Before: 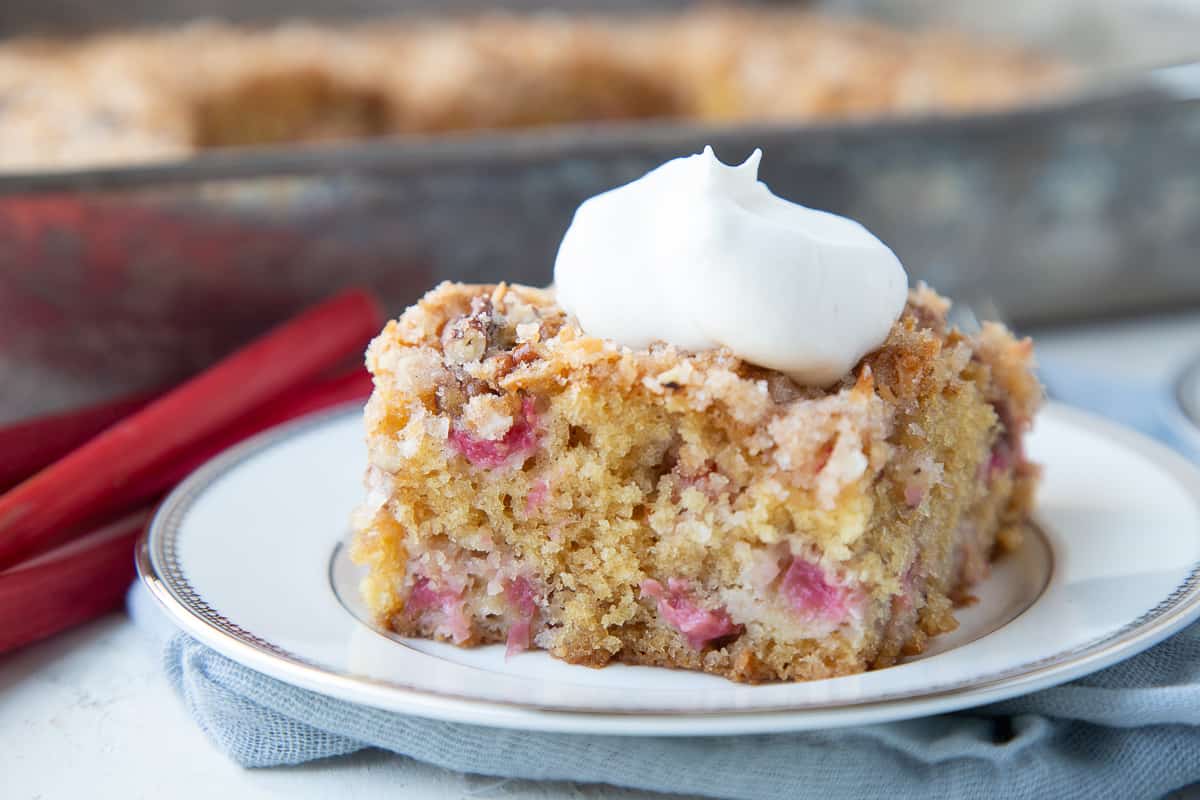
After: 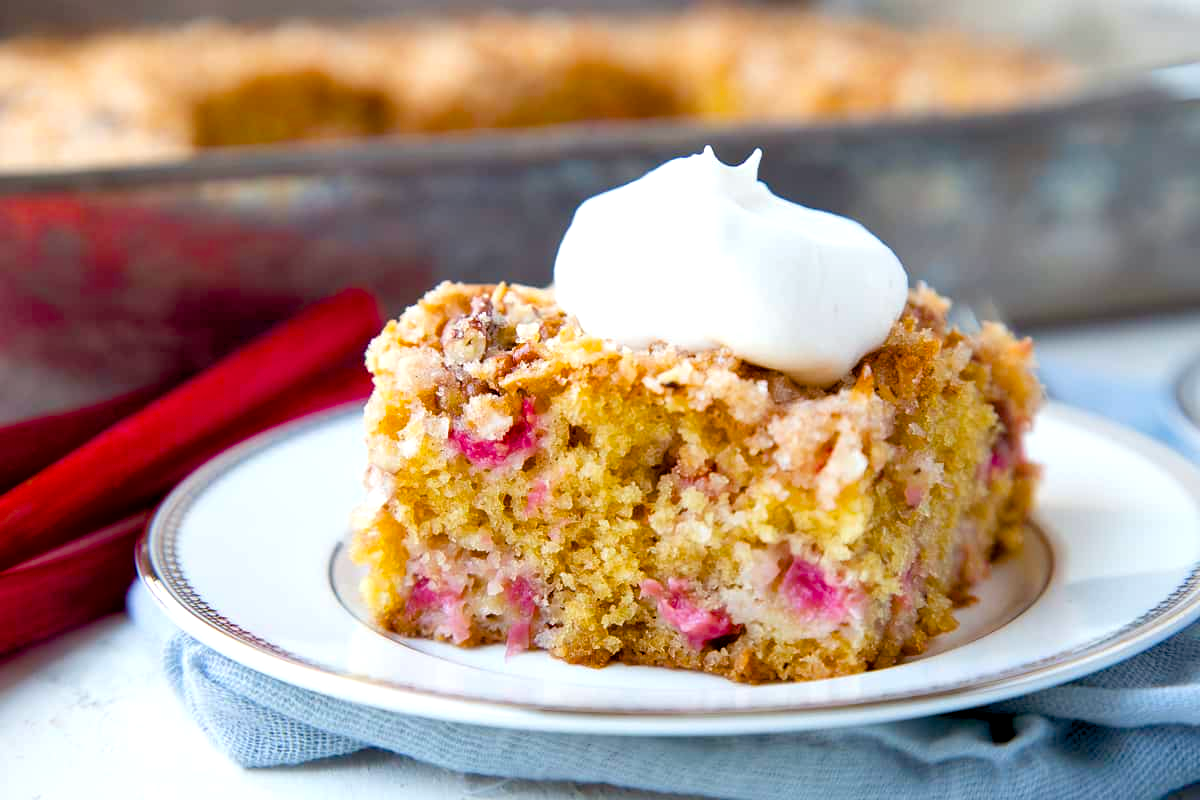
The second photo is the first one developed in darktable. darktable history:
color balance rgb: power › luminance 0.8%, power › chroma 0.415%, power › hue 34.96°, perceptual saturation grading › global saturation 36.441%, perceptual saturation grading › shadows 34.747%, perceptual brilliance grading › global brilliance 11.712%
exposure: black level correction 0.009, exposure -0.159 EV, compensate exposure bias true, compensate highlight preservation false
